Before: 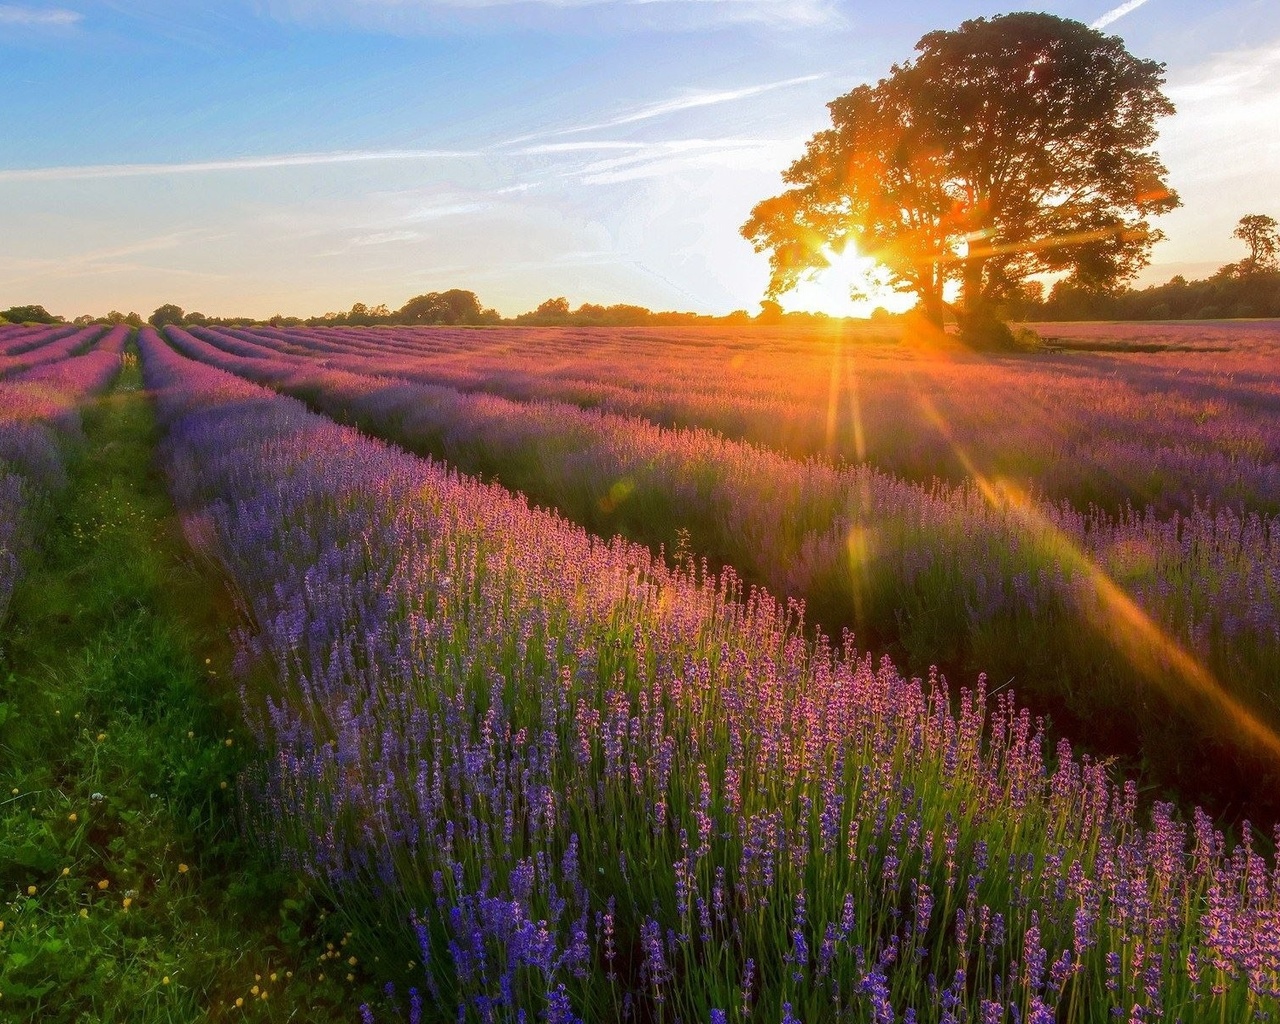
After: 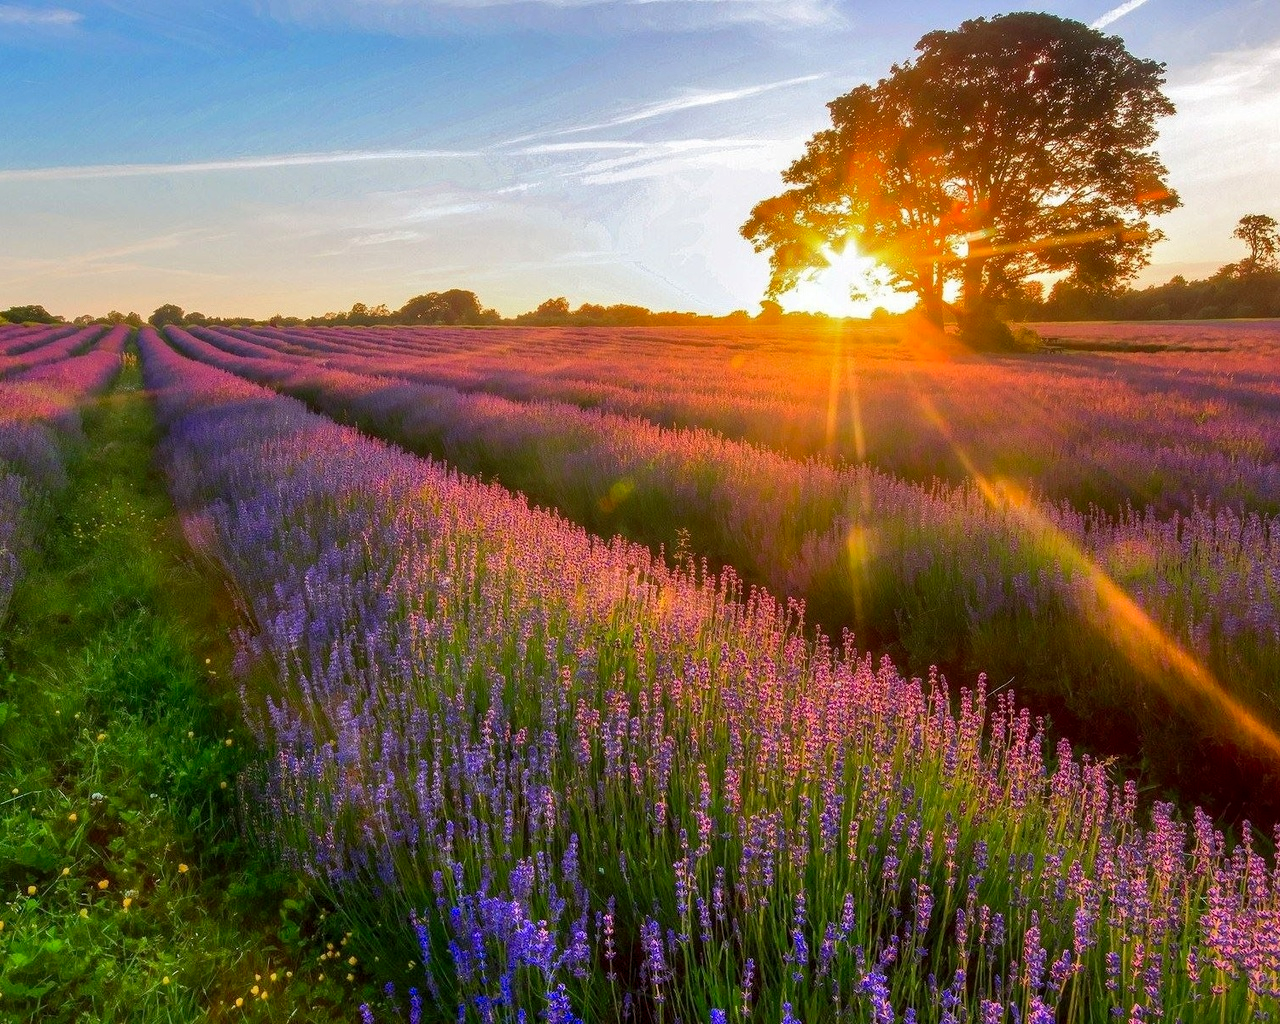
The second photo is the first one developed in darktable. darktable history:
shadows and highlights: highlights color adjustment 0.083%, soften with gaussian
contrast brightness saturation: saturation 0.13
exposure: black level correction 0.001, compensate highlight preservation false
